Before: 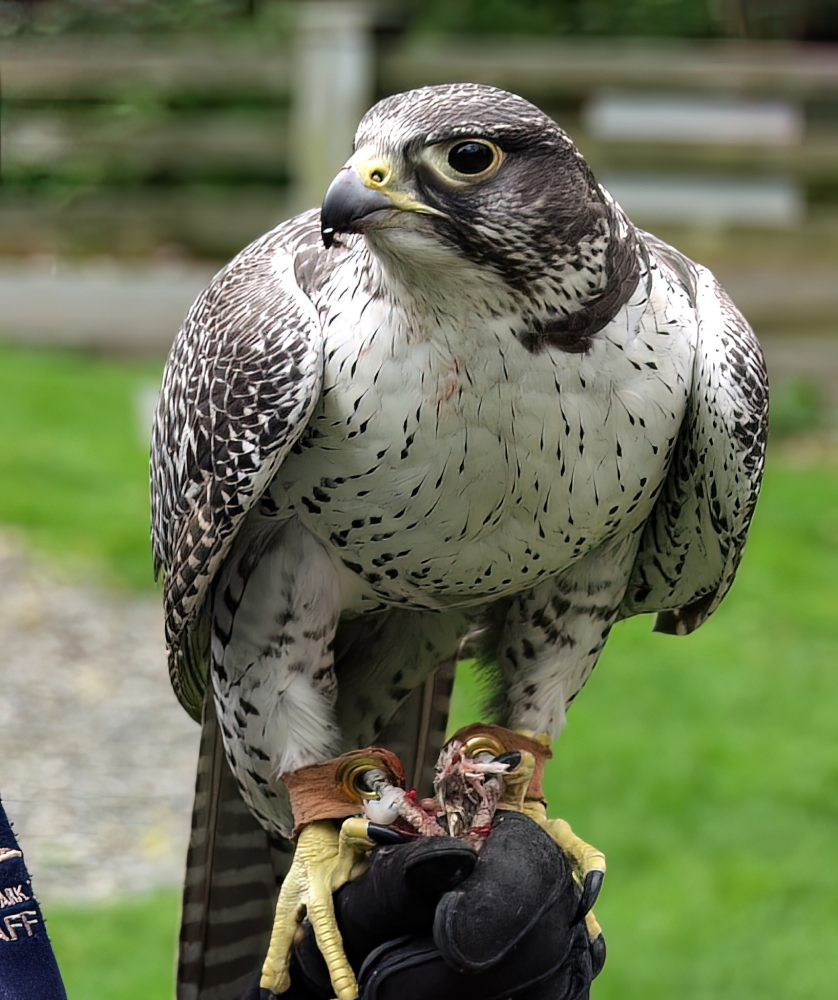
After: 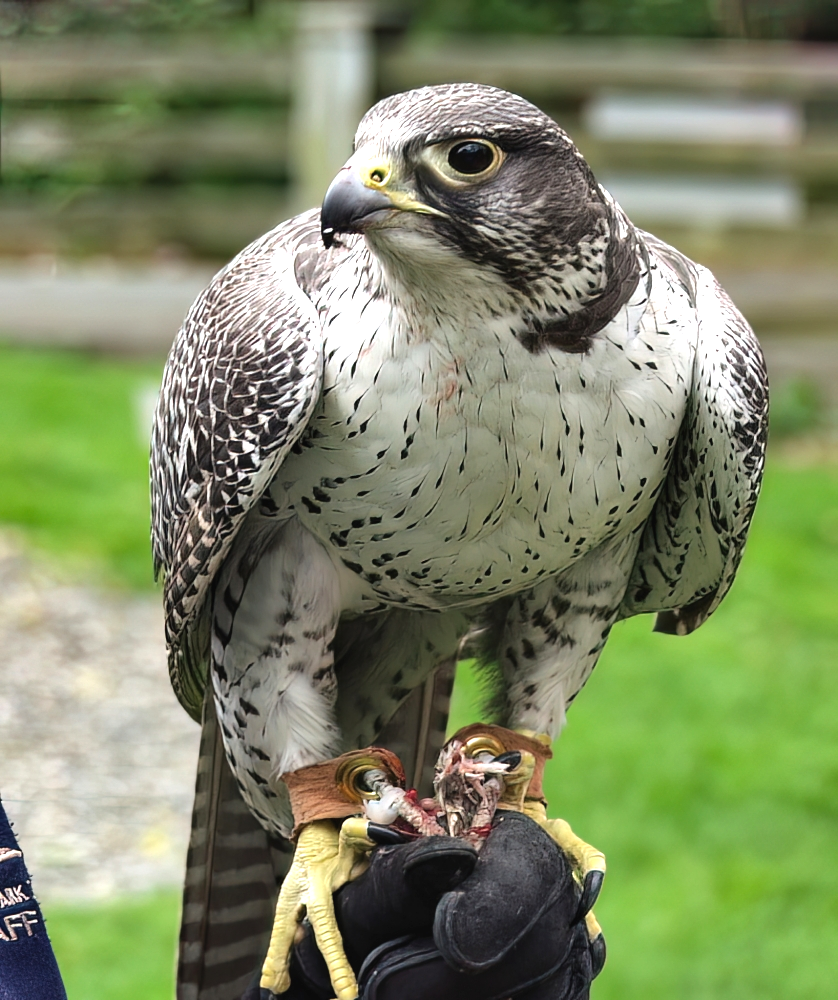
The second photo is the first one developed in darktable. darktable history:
exposure: black level correction -0.002, exposure 0.54 EV, compensate highlight preservation false
shadows and highlights: soften with gaussian
white balance: emerald 1
